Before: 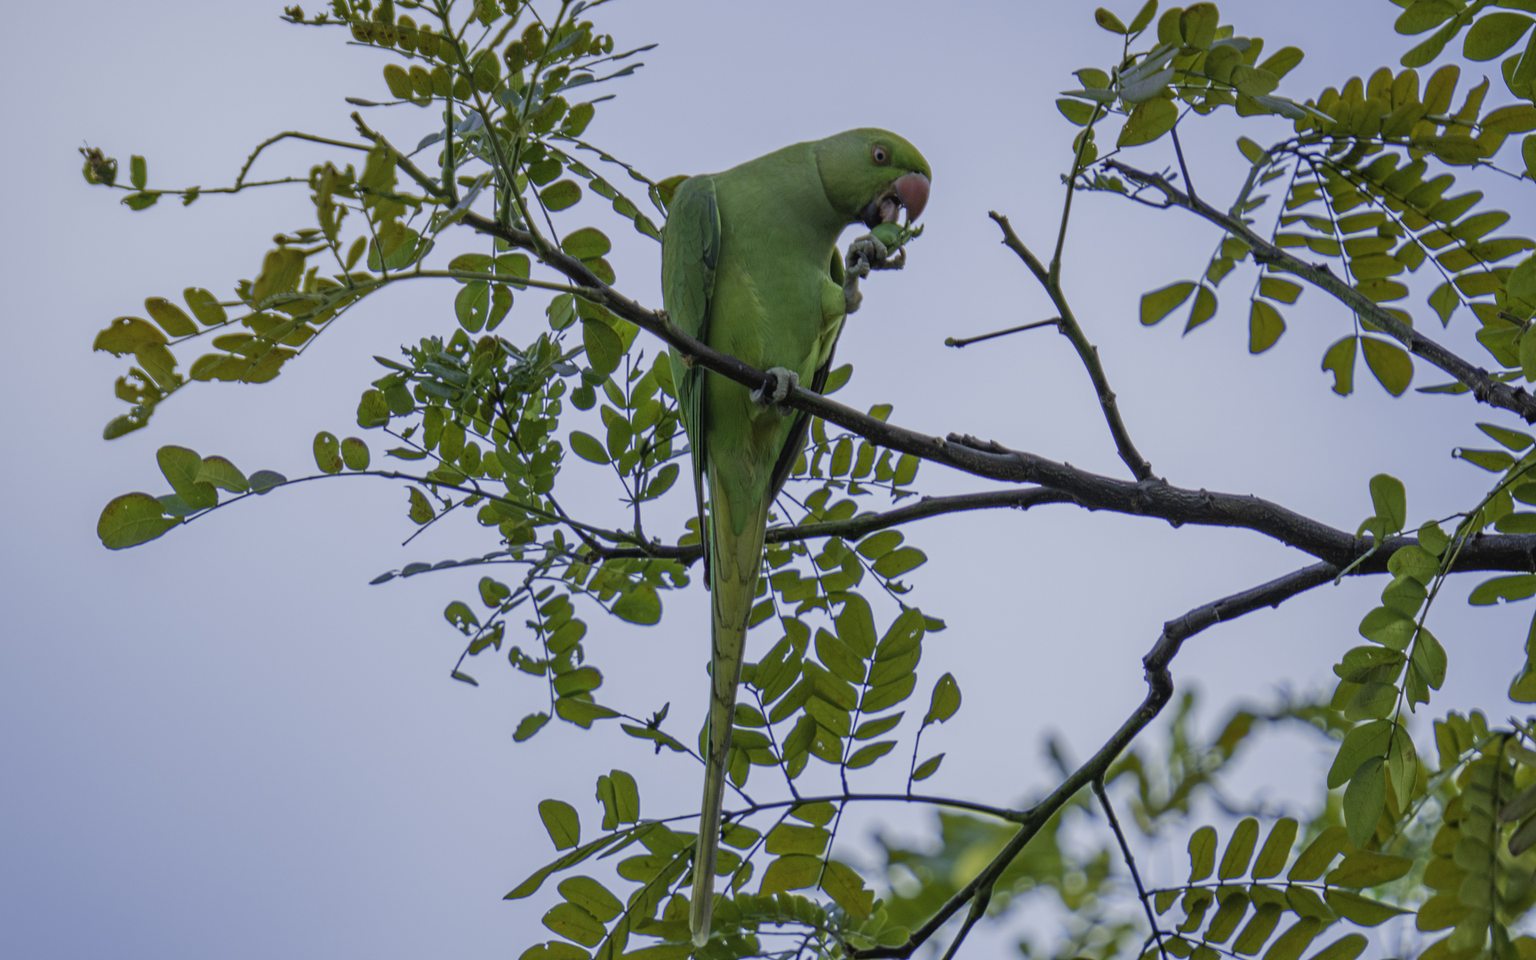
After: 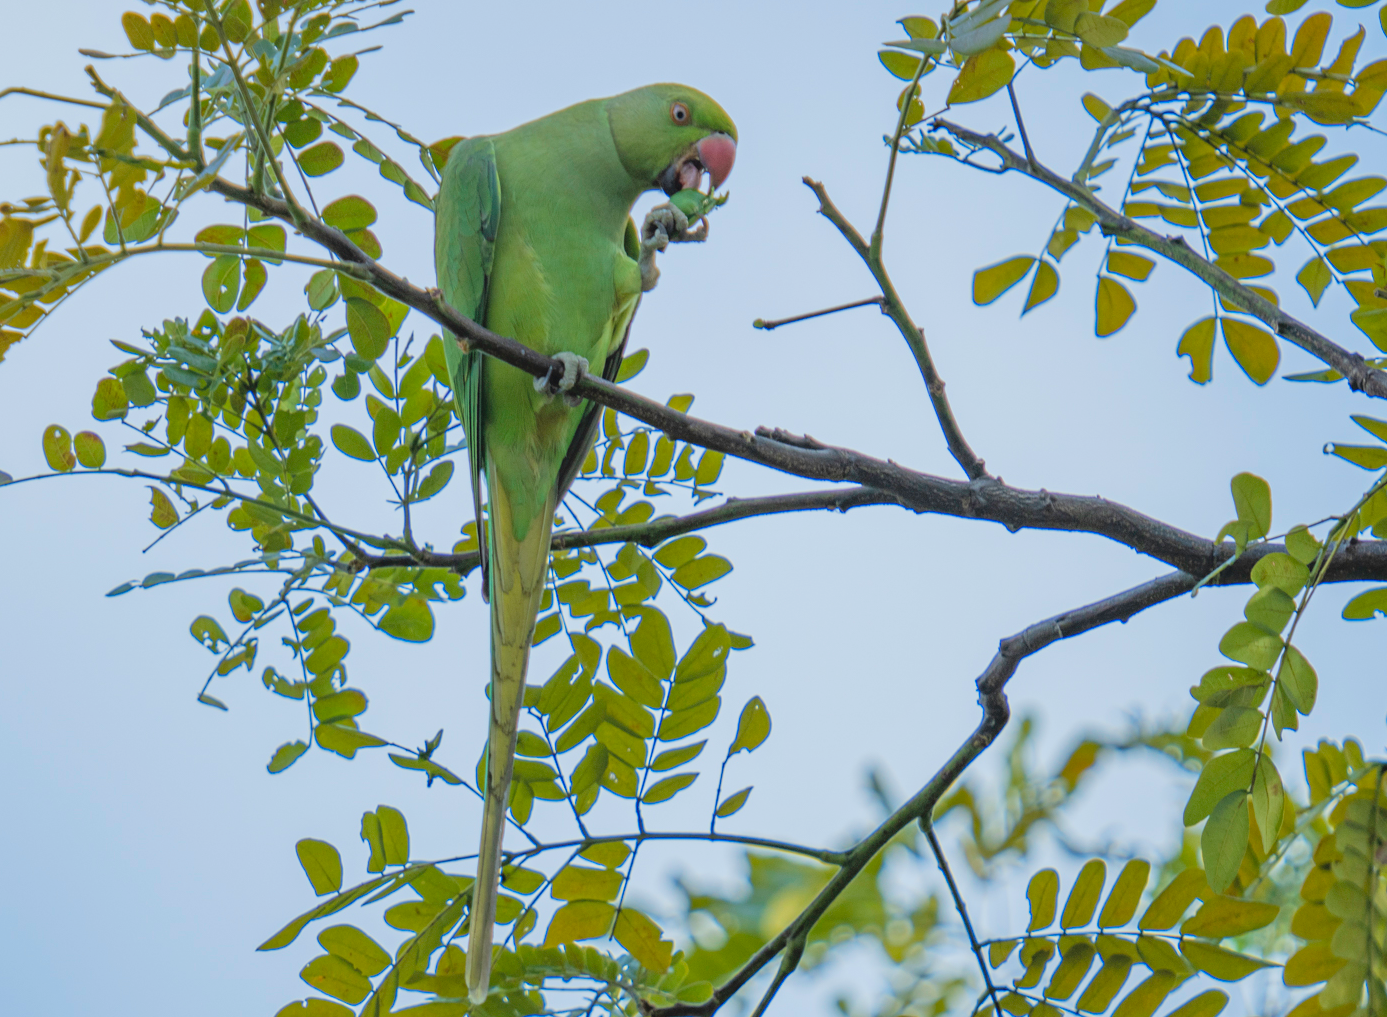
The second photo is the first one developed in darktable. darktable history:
contrast brightness saturation: brightness 0.13
tone equalizer: on, module defaults
crop and rotate: left 17.959%, top 5.771%, right 1.742%
white balance: emerald 1
